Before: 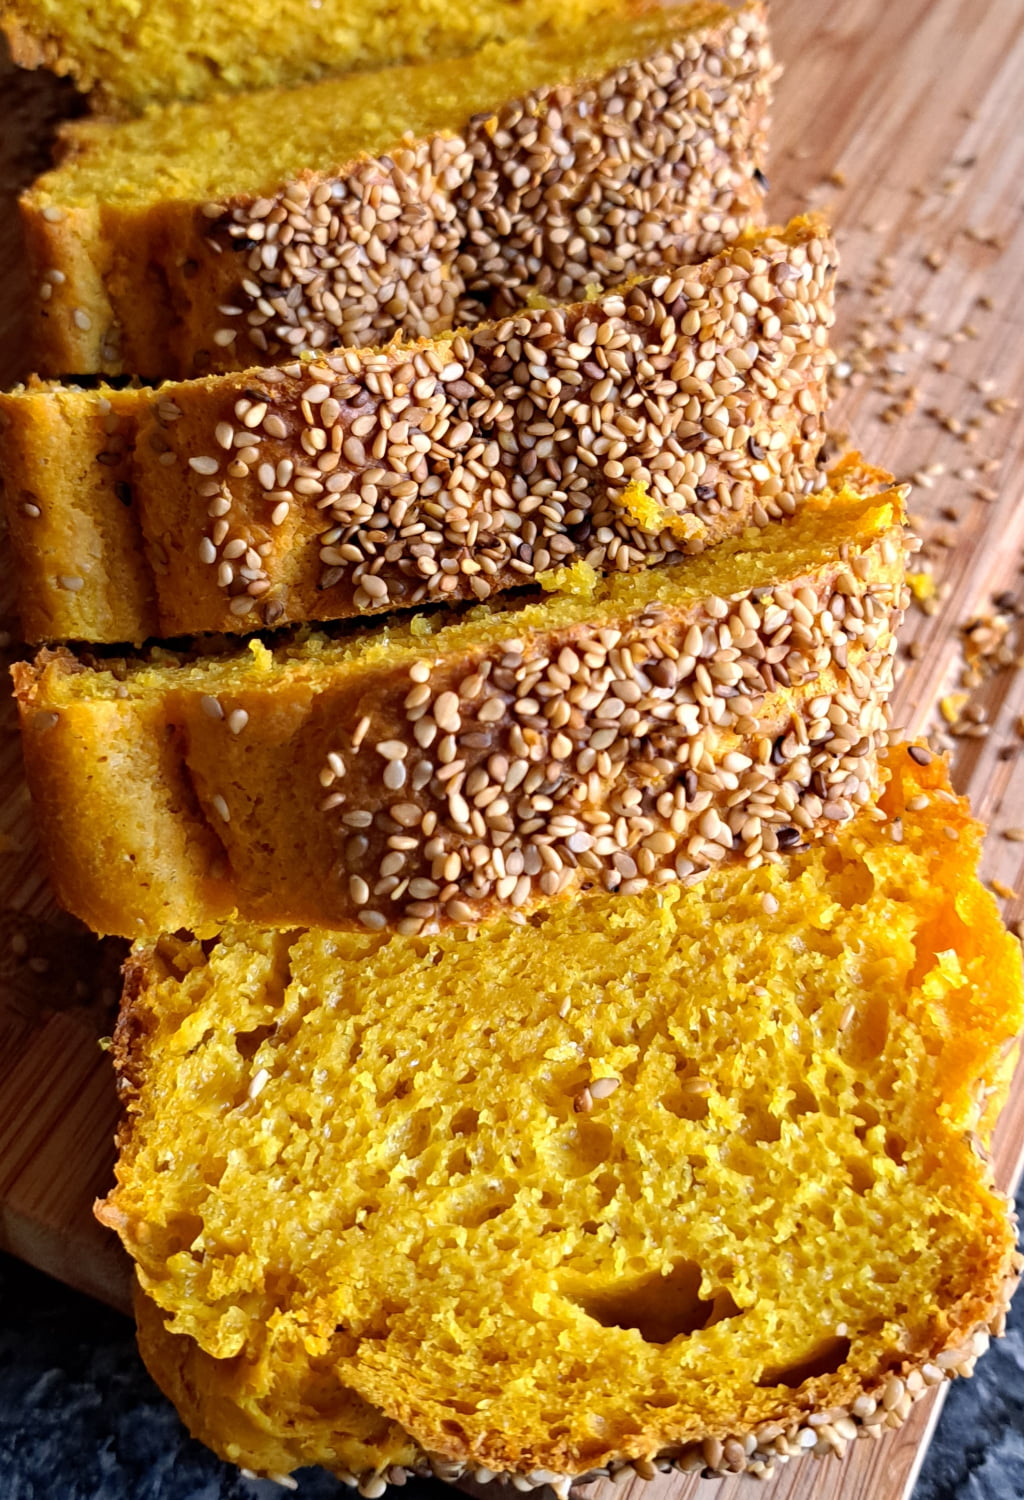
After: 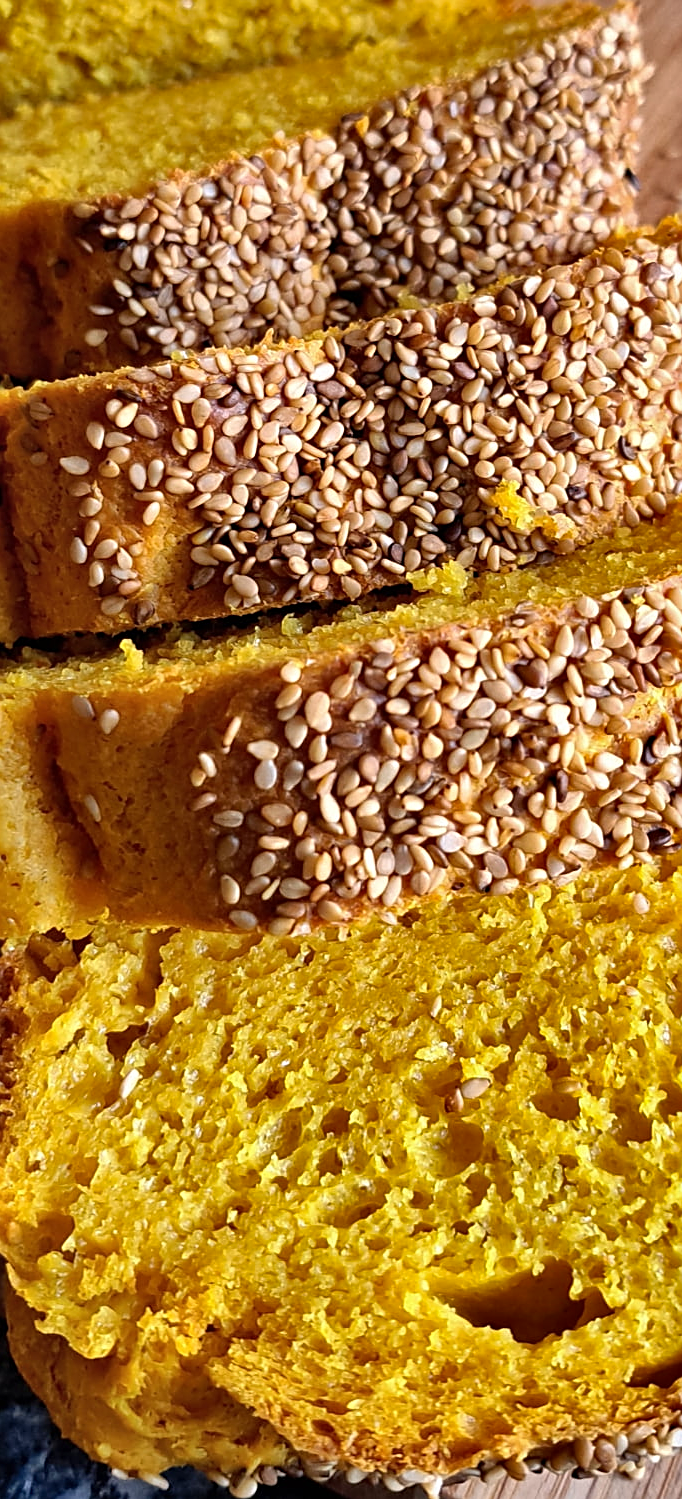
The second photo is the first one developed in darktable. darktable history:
sharpen: on, module defaults
shadows and highlights: radius 100.41, shadows 50.55, highlights -64.36, highlights color adjustment 49.82%, soften with gaussian
crop and rotate: left 12.648%, right 20.685%
